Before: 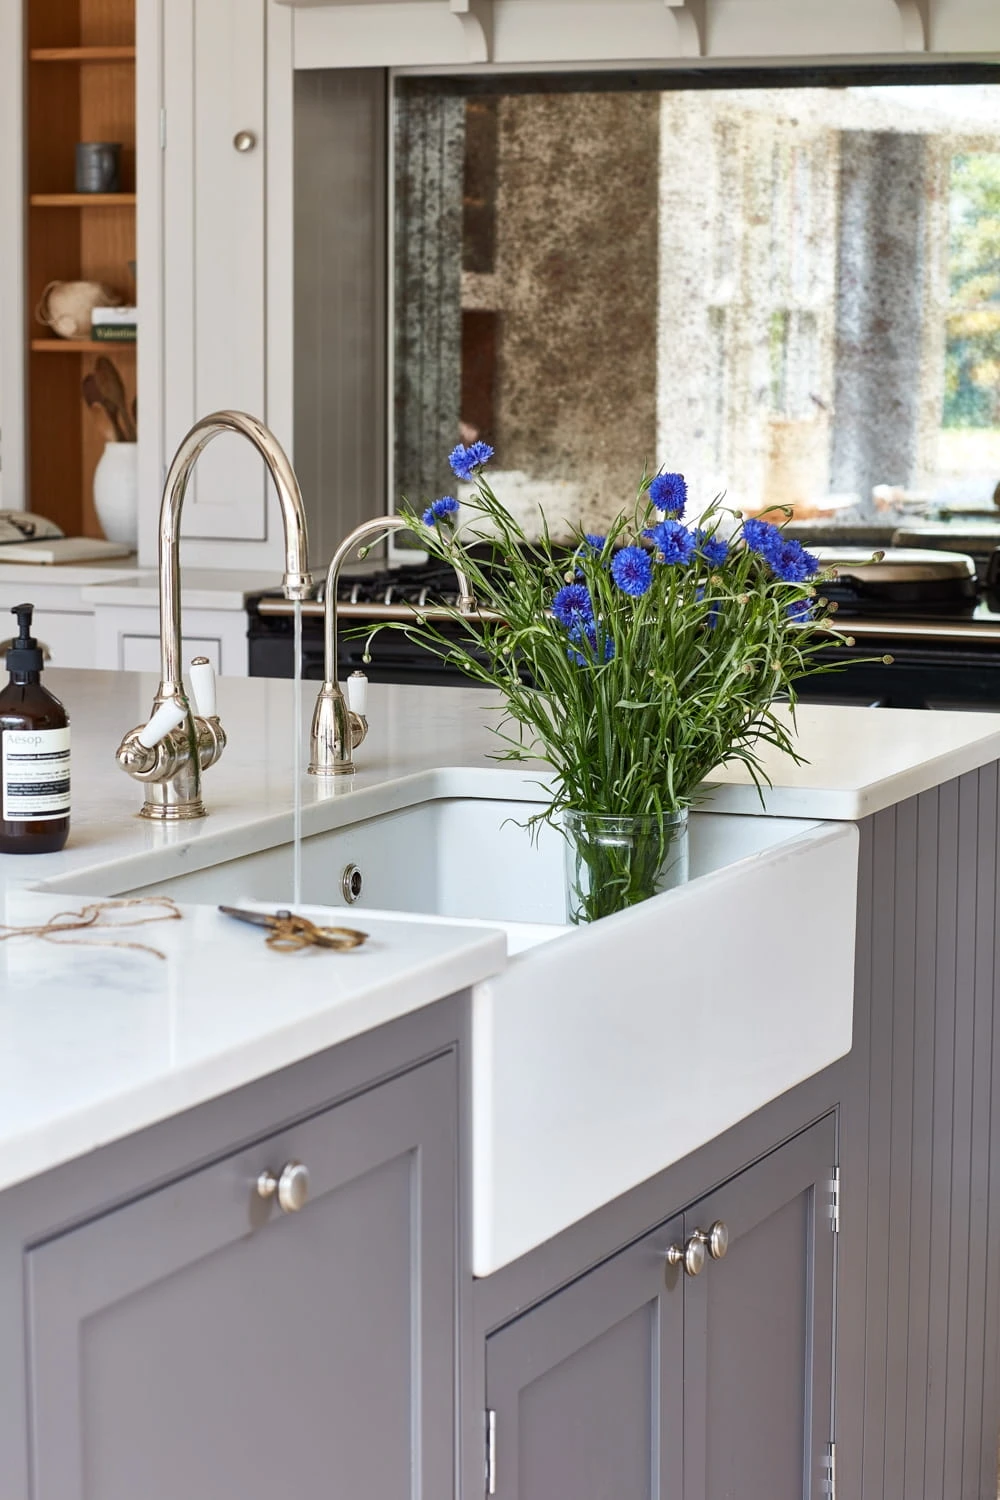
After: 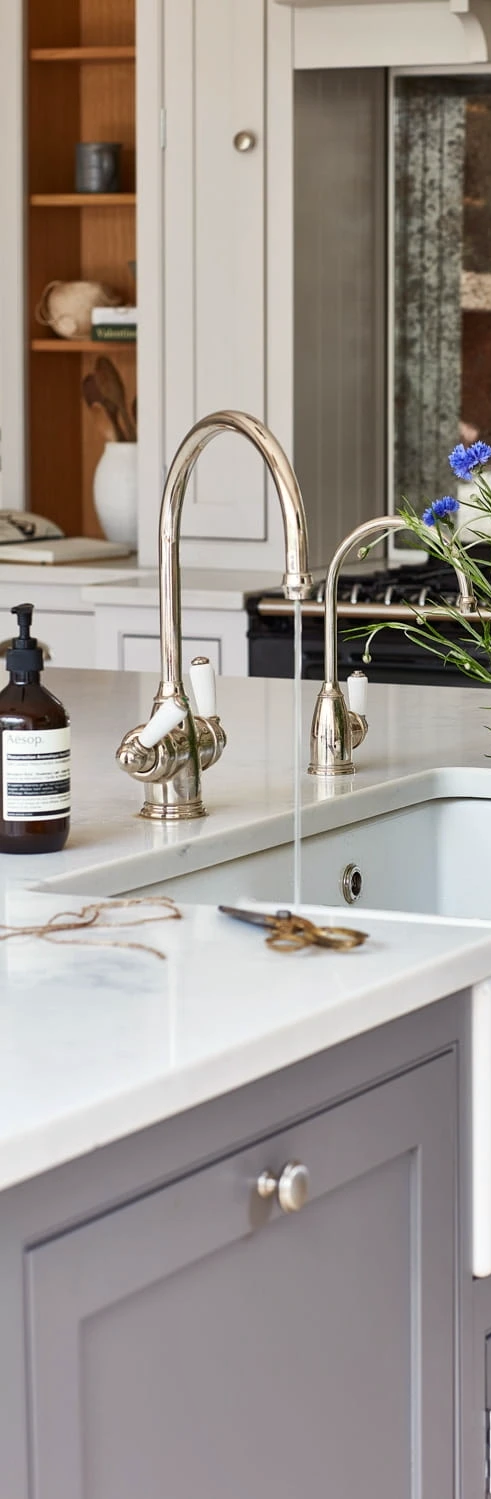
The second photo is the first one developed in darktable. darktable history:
shadows and highlights: shadows 75, highlights -25, soften with gaussian
crop and rotate: left 0%, top 0%, right 50.845%
color calibration: x 0.342, y 0.355, temperature 5146 K
